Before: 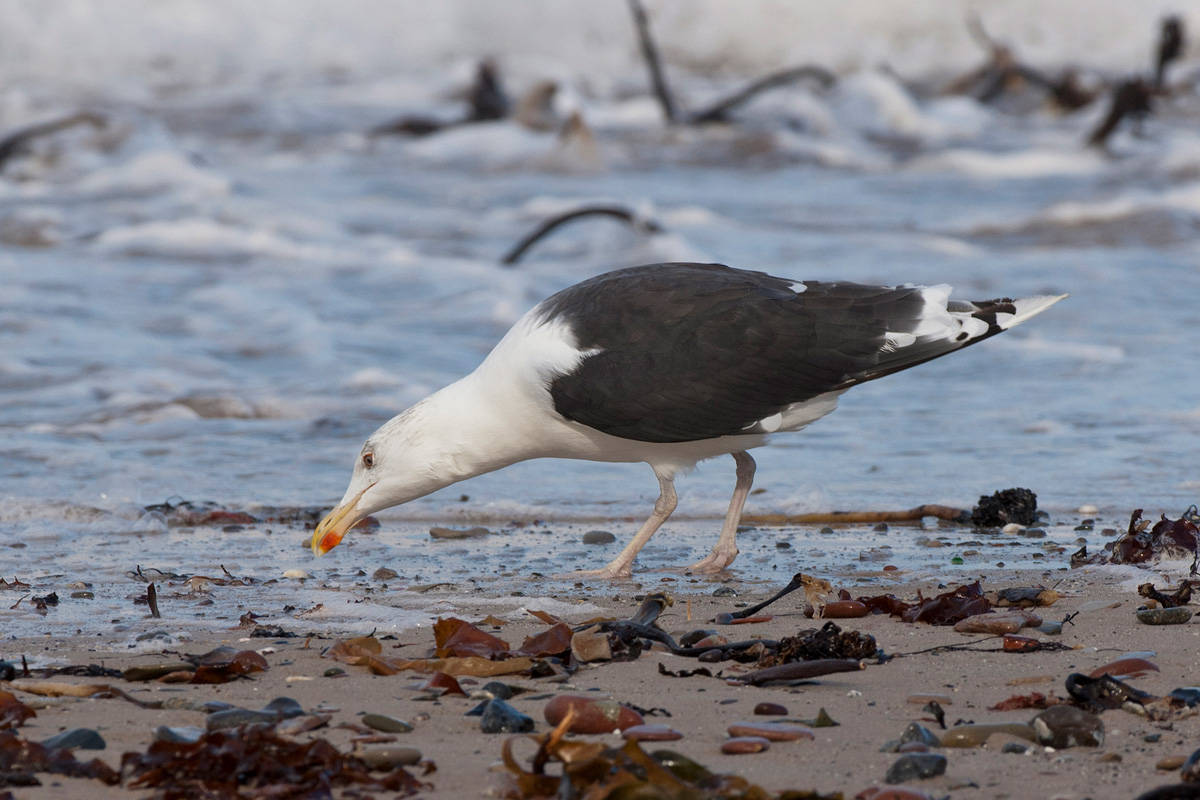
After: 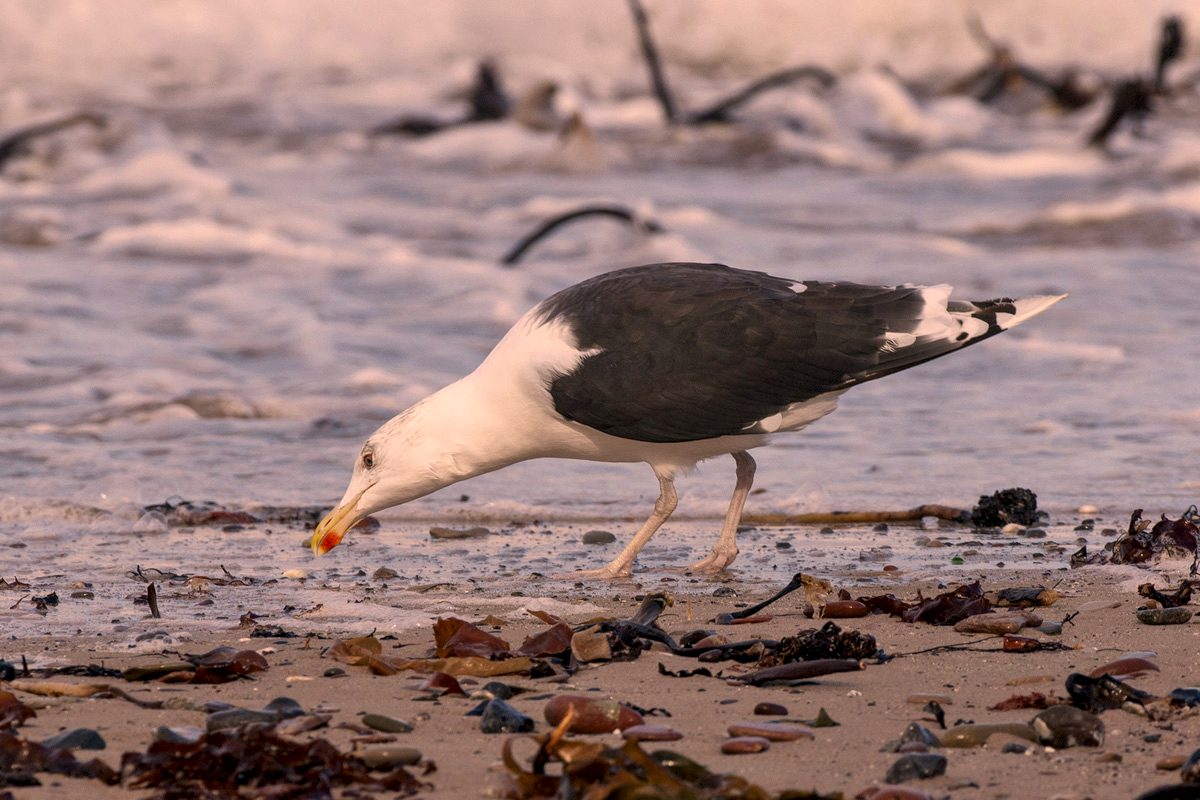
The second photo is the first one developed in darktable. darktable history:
local contrast: detail 130%
color correction: highlights a* 17.88, highlights b* 18.79
